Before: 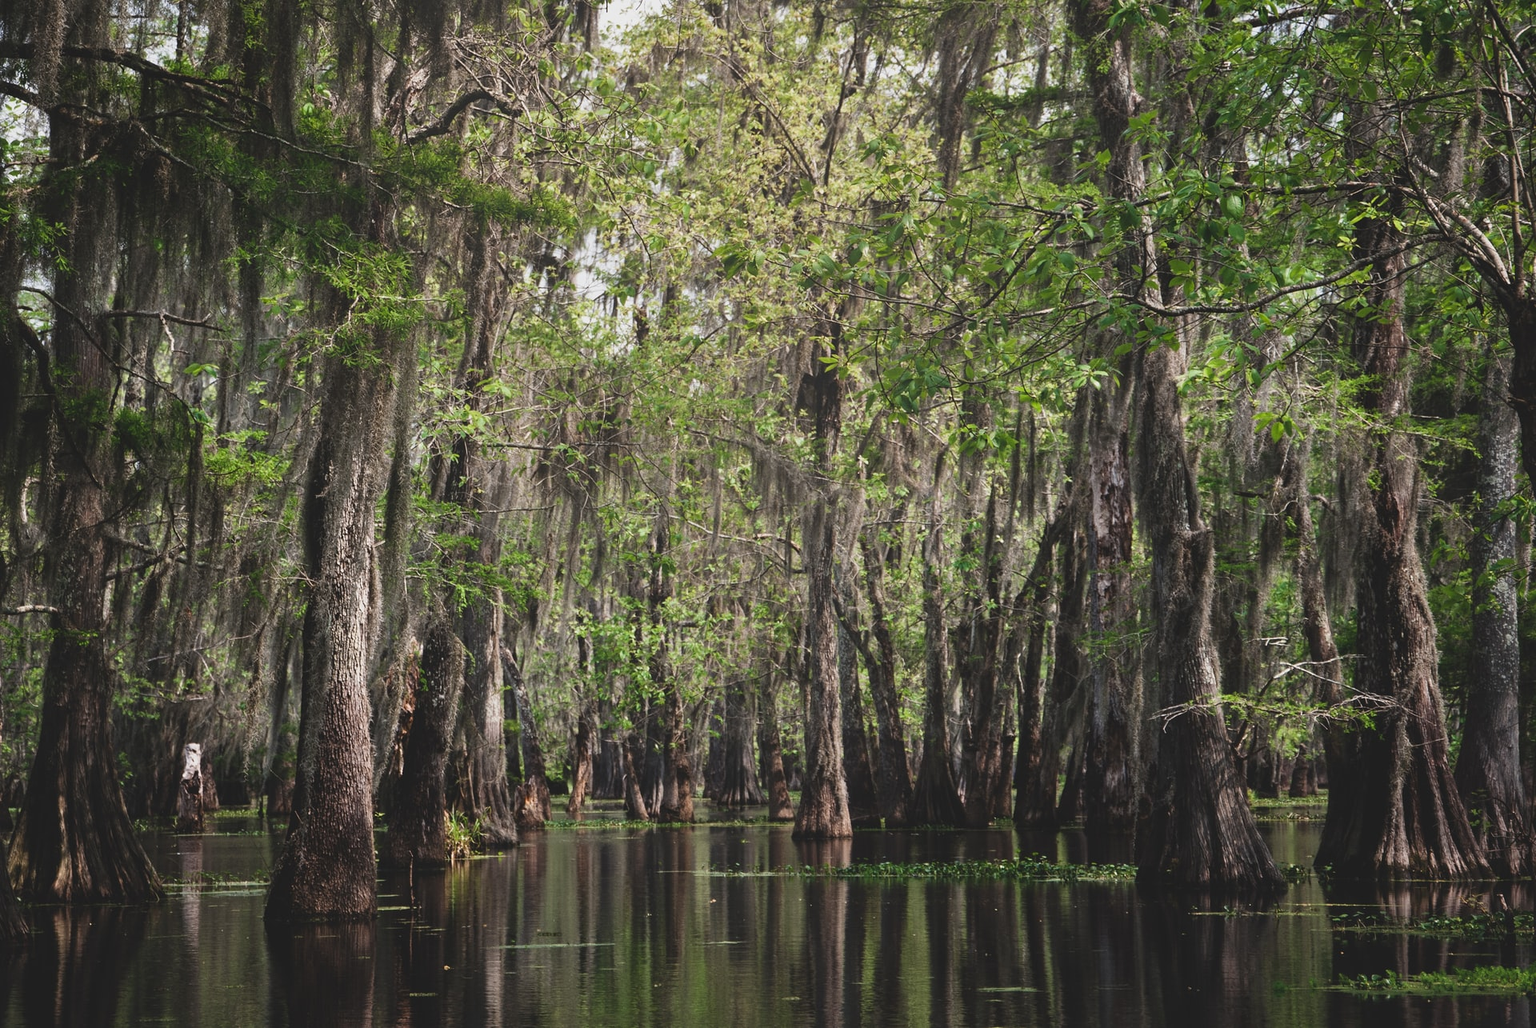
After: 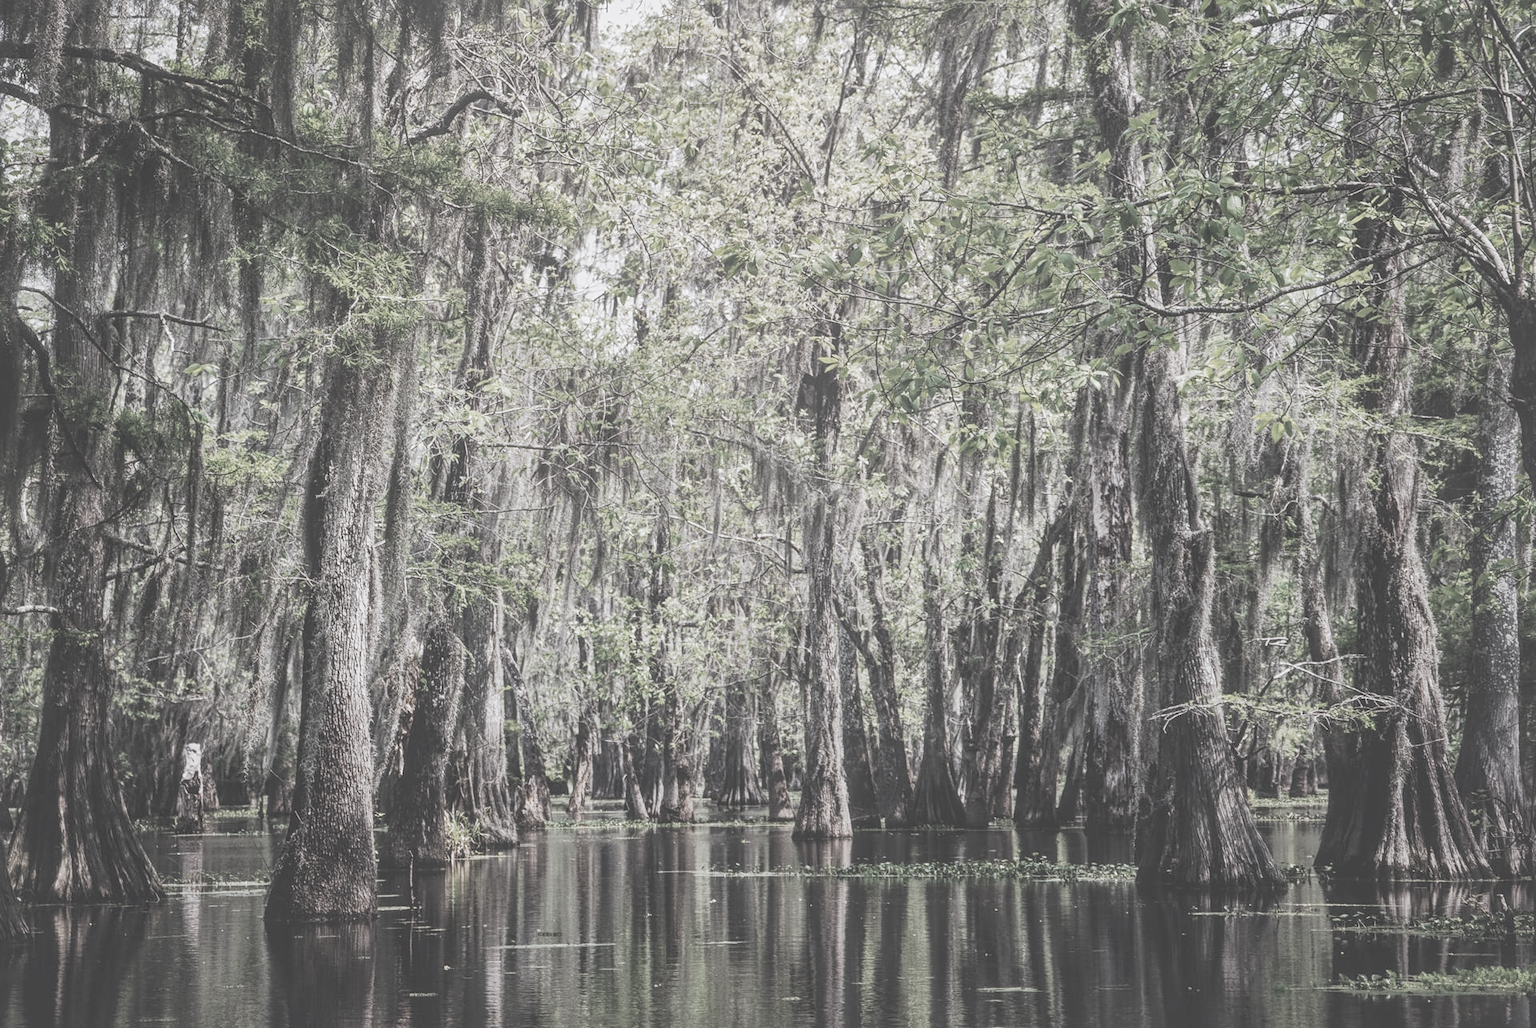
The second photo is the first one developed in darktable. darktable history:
color correction: saturation 0.2
local contrast: highlights 73%, shadows 15%, midtone range 0.197
contrast brightness saturation: contrast 0.04, saturation 0.16
sharpen: amount 0.2
white balance: red 1.004, blue 1.096
shadows and highlights: on, module defaults
tone curve: curves: ch0 [(0, 0) (0.003, 0.015) (0.011, 0.025) (0.025, 0.056) (0.044, 0.104) (0.069, 0.139) (0.1, 0.181) (0.136, 0.226) (0.177, 0.28) (0.224, 0.346) (0.277, 0.42) (0.335, 0.505) (0.399, 0.594) (0.468, 0.699) (0.543, 0.776) (0.623, 0.848) (0.709, 0.893) (0.801, 0.93) (0.898, 0.97) (1, 1)], preserve colors none
